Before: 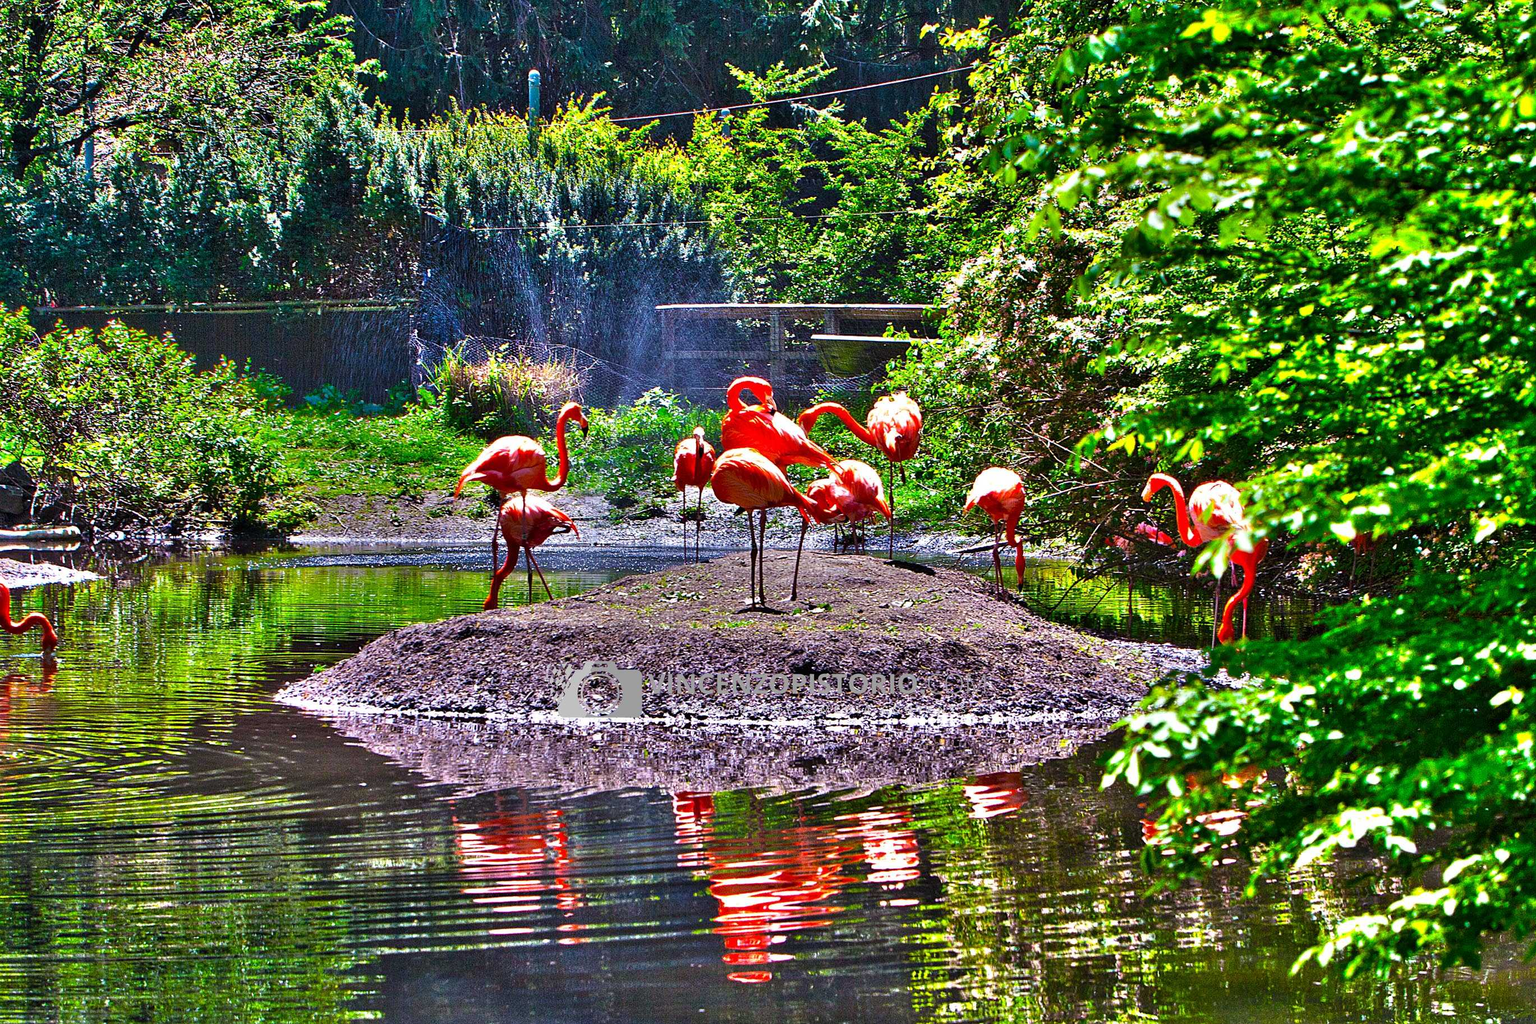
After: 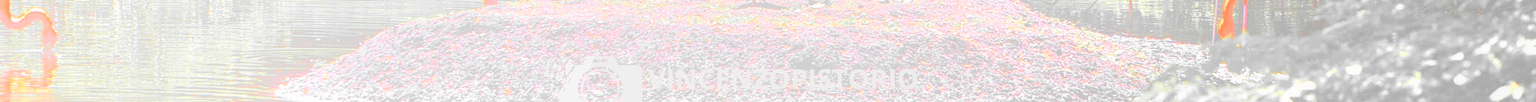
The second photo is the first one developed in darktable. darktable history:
bloom: size 85%, threshold 5%, strength 85%
color zones: curves: ch0 [(0, 0.447) (0.184, 0.543) (0.323, 0.476) (0.429, 0.445) (0.571, 0.443) (0.714, 0.451) (0.857, 0.452) (1, 0.447)]; ch1 [(0, 0.464) (0.176, 0.46) (0.287, 0.177) (0.429, 0.002) (0.571, 0) (0.714, 0) (0.857, 0) (1, 0.464)], mix 20%
local contrast: detail 117%
crop and rotate: top 59.084%, bottom 30.916%
